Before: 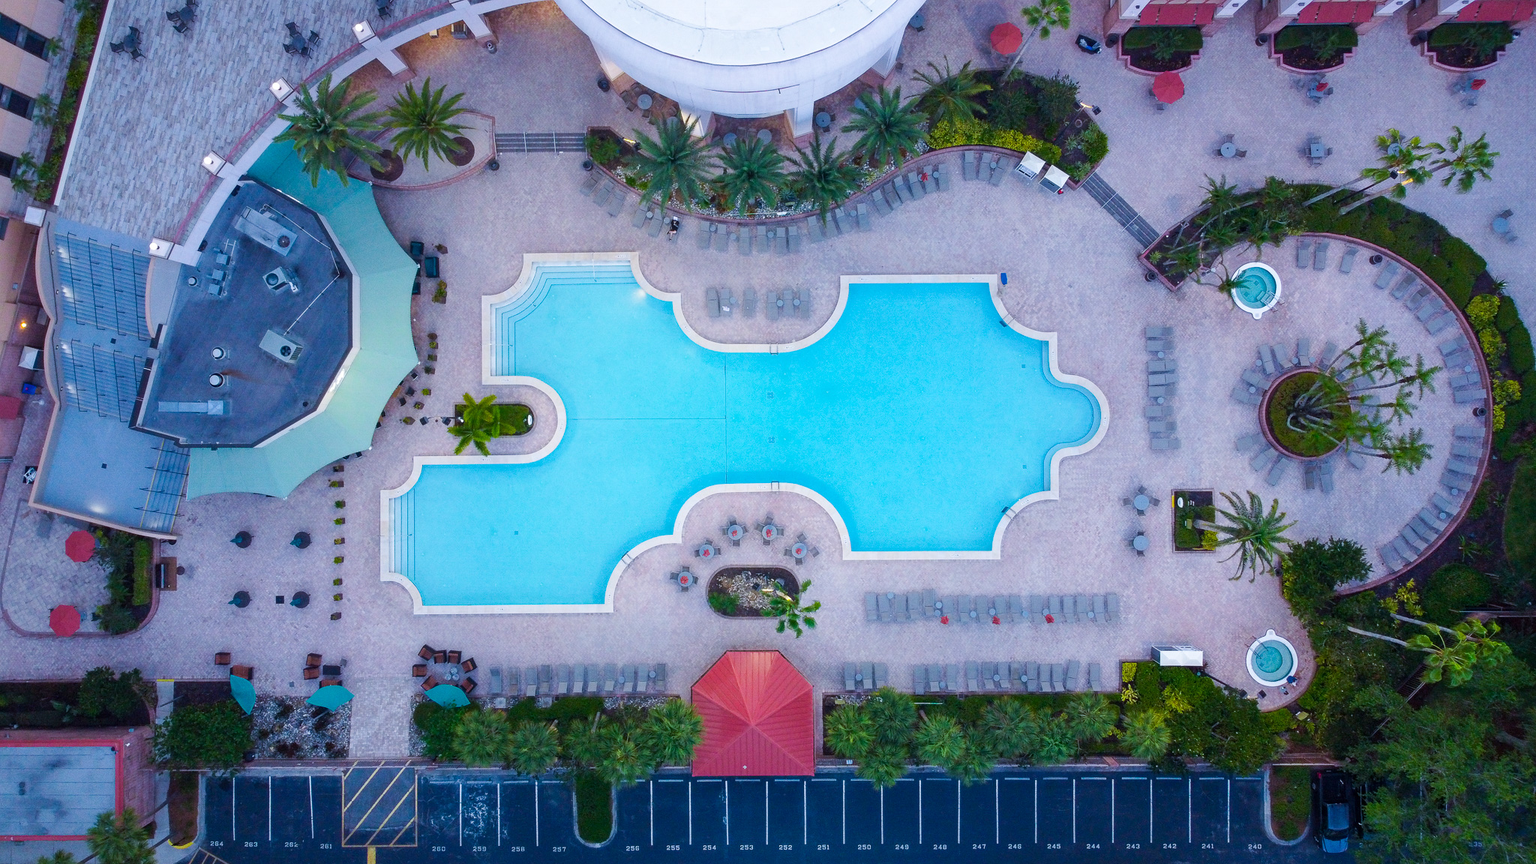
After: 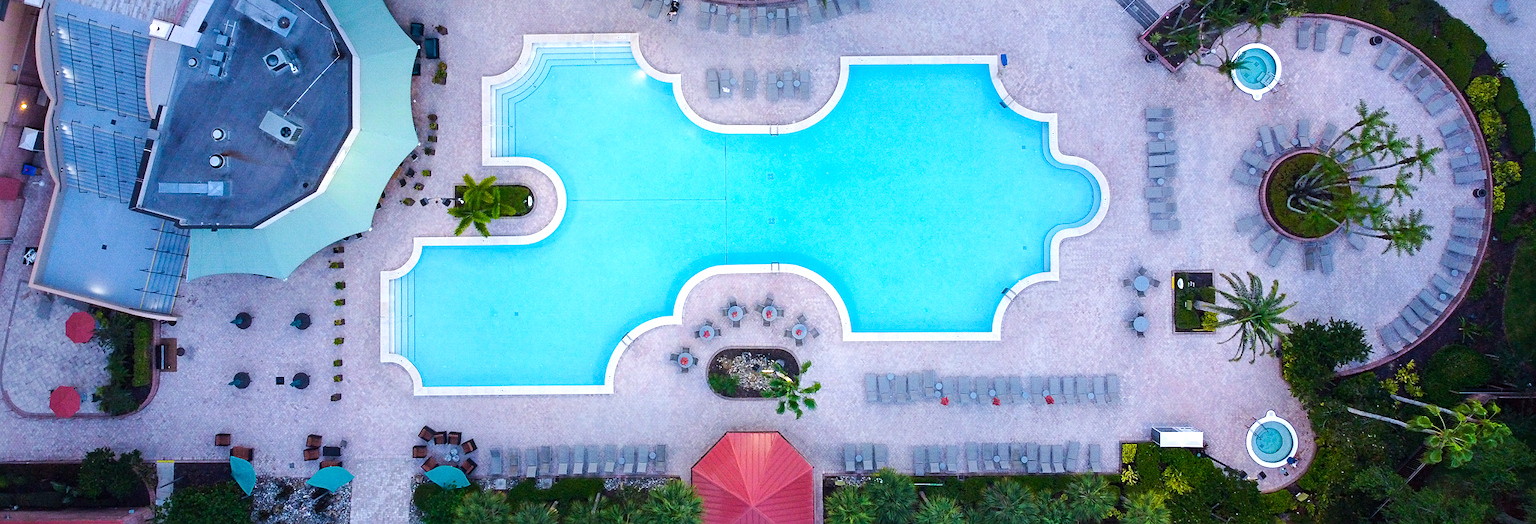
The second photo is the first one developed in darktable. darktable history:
crop and rotate: top 25.357%, bottom 13.942%
sharpen: amount 0.2
tone equalizer: -8 EV -0.417 EV, -7 EV -0.389 EV, -6 EV -0.333 EV, -5 EV -0.222 EV, -3 EV 0.222 EV, -2 EV 0.333 EV, -1 EV 0.389 EV, +0 EV 0.417 EV, edges refinement/feathering 500, mask exposure compensation -1.25 EV, preserve details no
